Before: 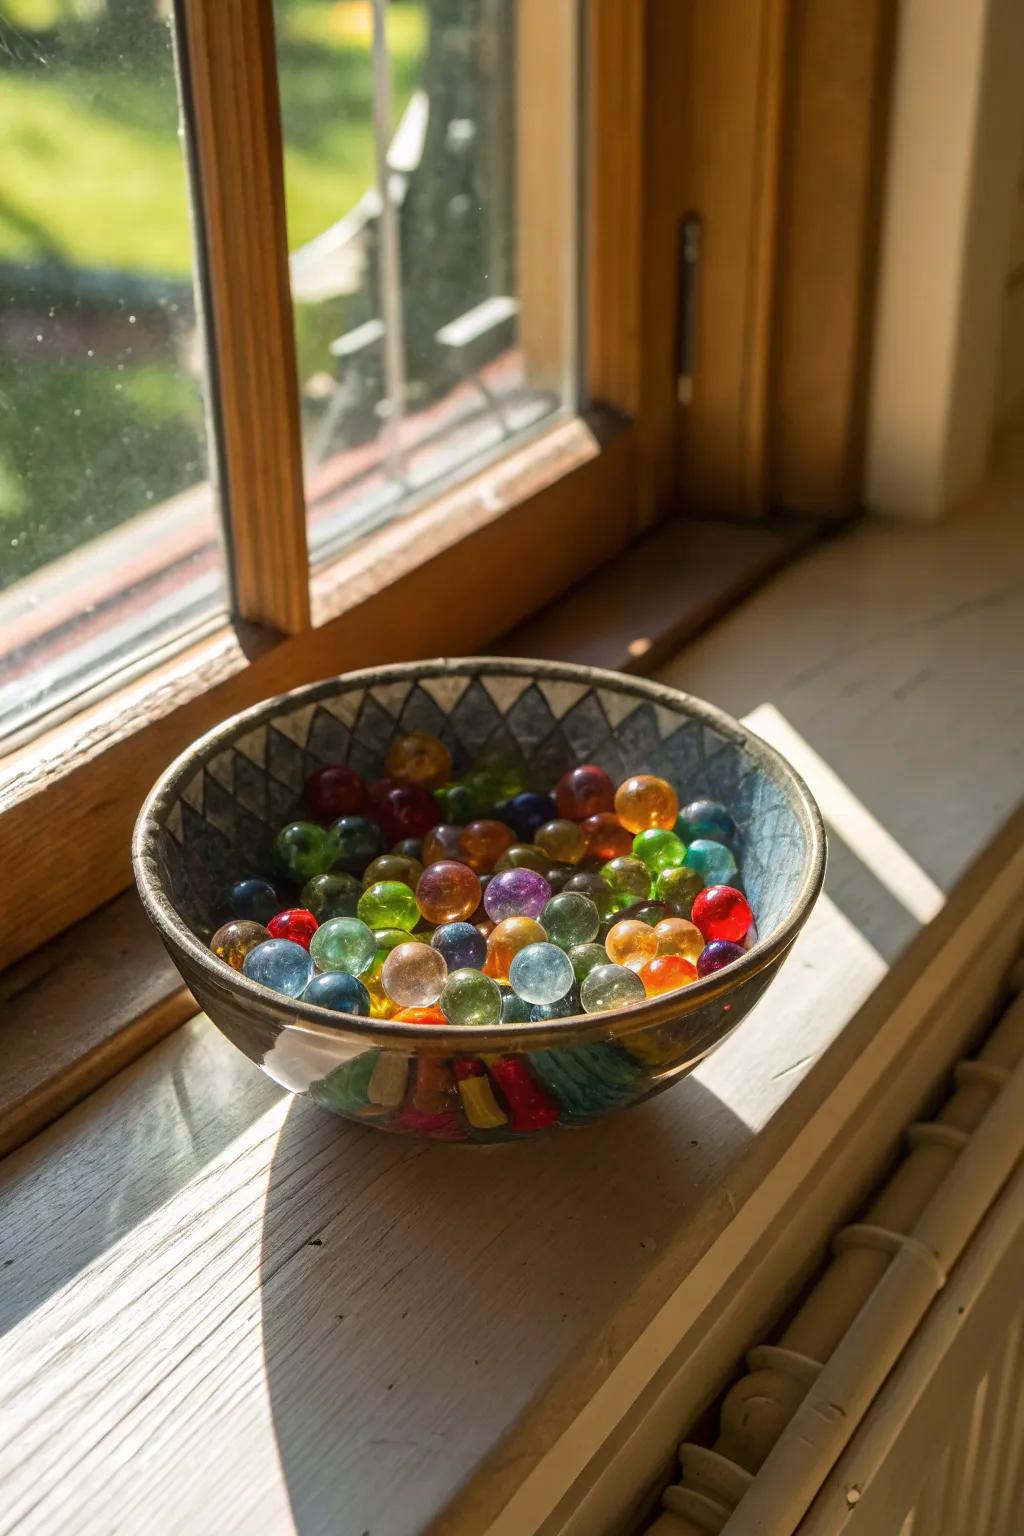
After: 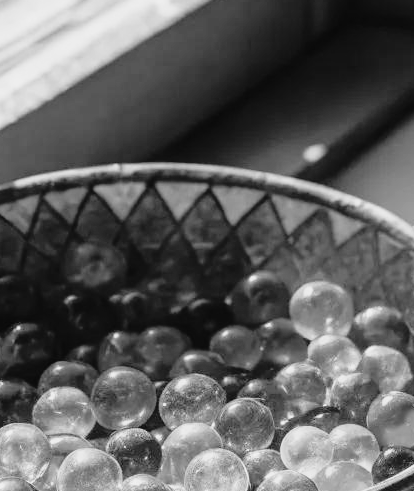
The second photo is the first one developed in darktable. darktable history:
tone curve: curves: ch0 [(0, 0.013) (0.129, 0.1) (0.291, 0.375) (0.46, 0.576) (0.667, 0.78) (0.851, 0.903) (0.997, 0.951)]; ch1 [(0, 0) (0.353, 0.344) (0.45, 0.46) (0.498, 0.495) (0.528, 0.531) (0.563, 0.566) (0.592, 0.609) (0.657, 0.672) (1, 1)]; ch2 [(0, 0) (0.333, 0.346) (0.375, 0.375) (0.427, 0.44) (0.5, 0.501) (0.505, 0.505) (0.544, 0.573) (0.576, 0.615) (0.612, 0.644) (0.66, 0.715) (1, 1)], color space Lab, independent channels, preserve colors none
monochrome: a -3.63, b -0.465
white balance: red 1.05, blue 1.072
crop: left 31.751%, top 32.172%, right 27.8%, bottom 35.83%
